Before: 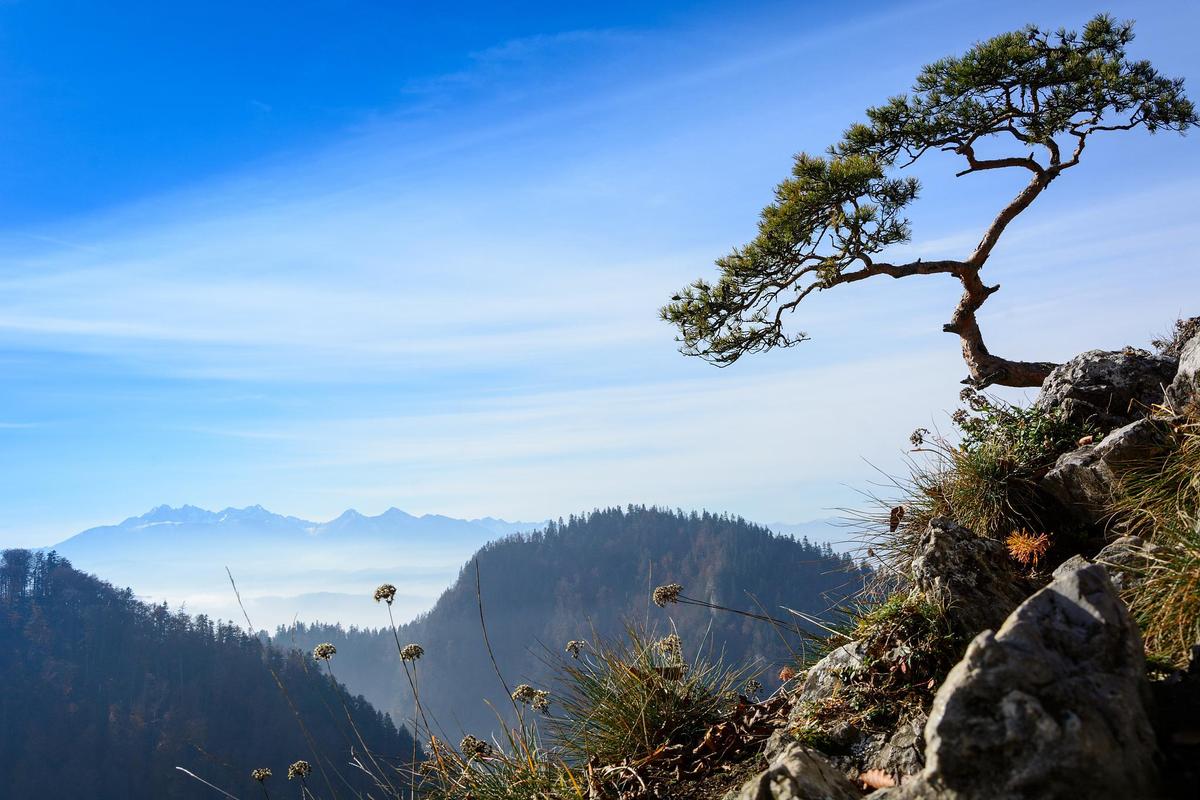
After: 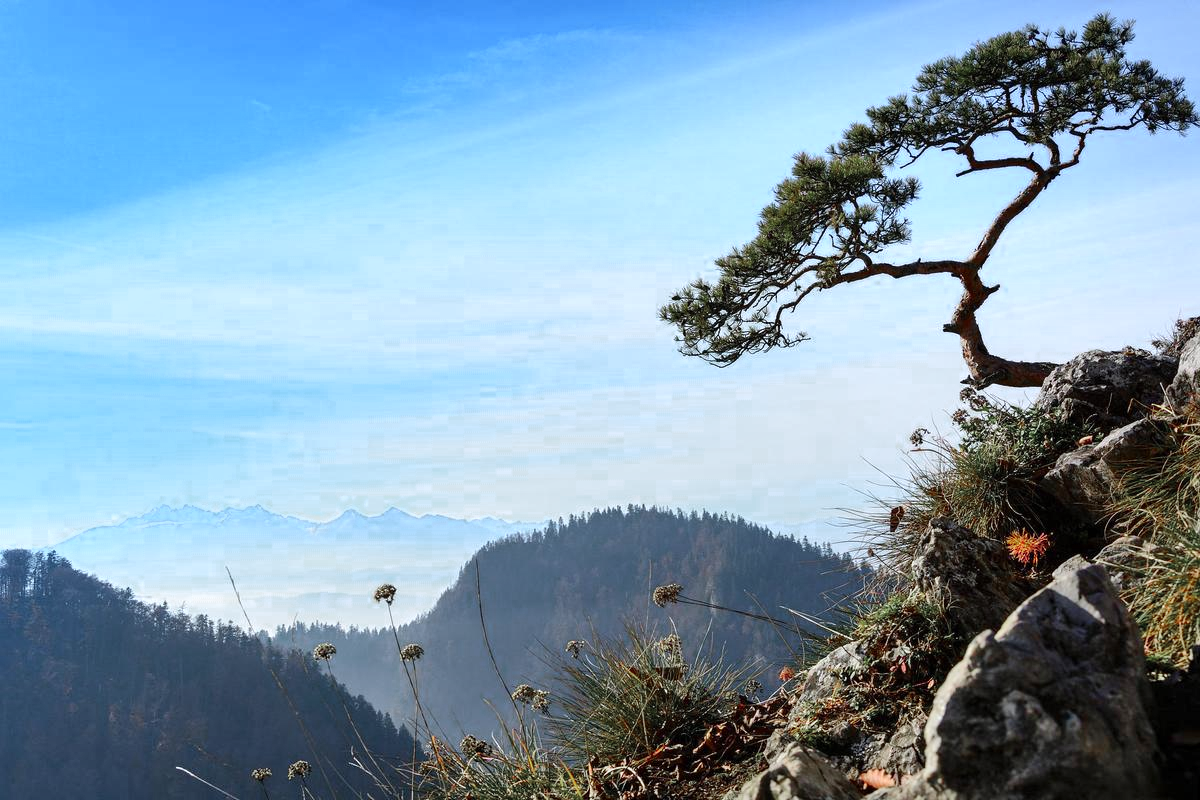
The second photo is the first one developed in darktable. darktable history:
white balance: red 0.986, blue 1.01
color zones: curves: ch0 [(0, 0.466) (0.128, 0.466) (0.25, 0.5) (0.375, 0.456) (0.5, 0.5) (0.625, 0.5) (0.737, 0.652) (0.875, 0.5)]; ch1 [(0, 0.603) (0.125, 0.618) (0.261, 0.348) (0.372, 0.353) (0.497, 0.363) (0.611, 0.45) (0.731, 0.427) (0.875, 0.518) (0.998, 0.652)]; ch2 [(0, 0.559) (0.125, 0.451) (0.253, 0.564) (0.37, 0.578) (0.5, 0.466) (0.625, 0.471) (0.731, 0.471) (0.88, 0.485)]
shadows and highlights: soften with gaussian
